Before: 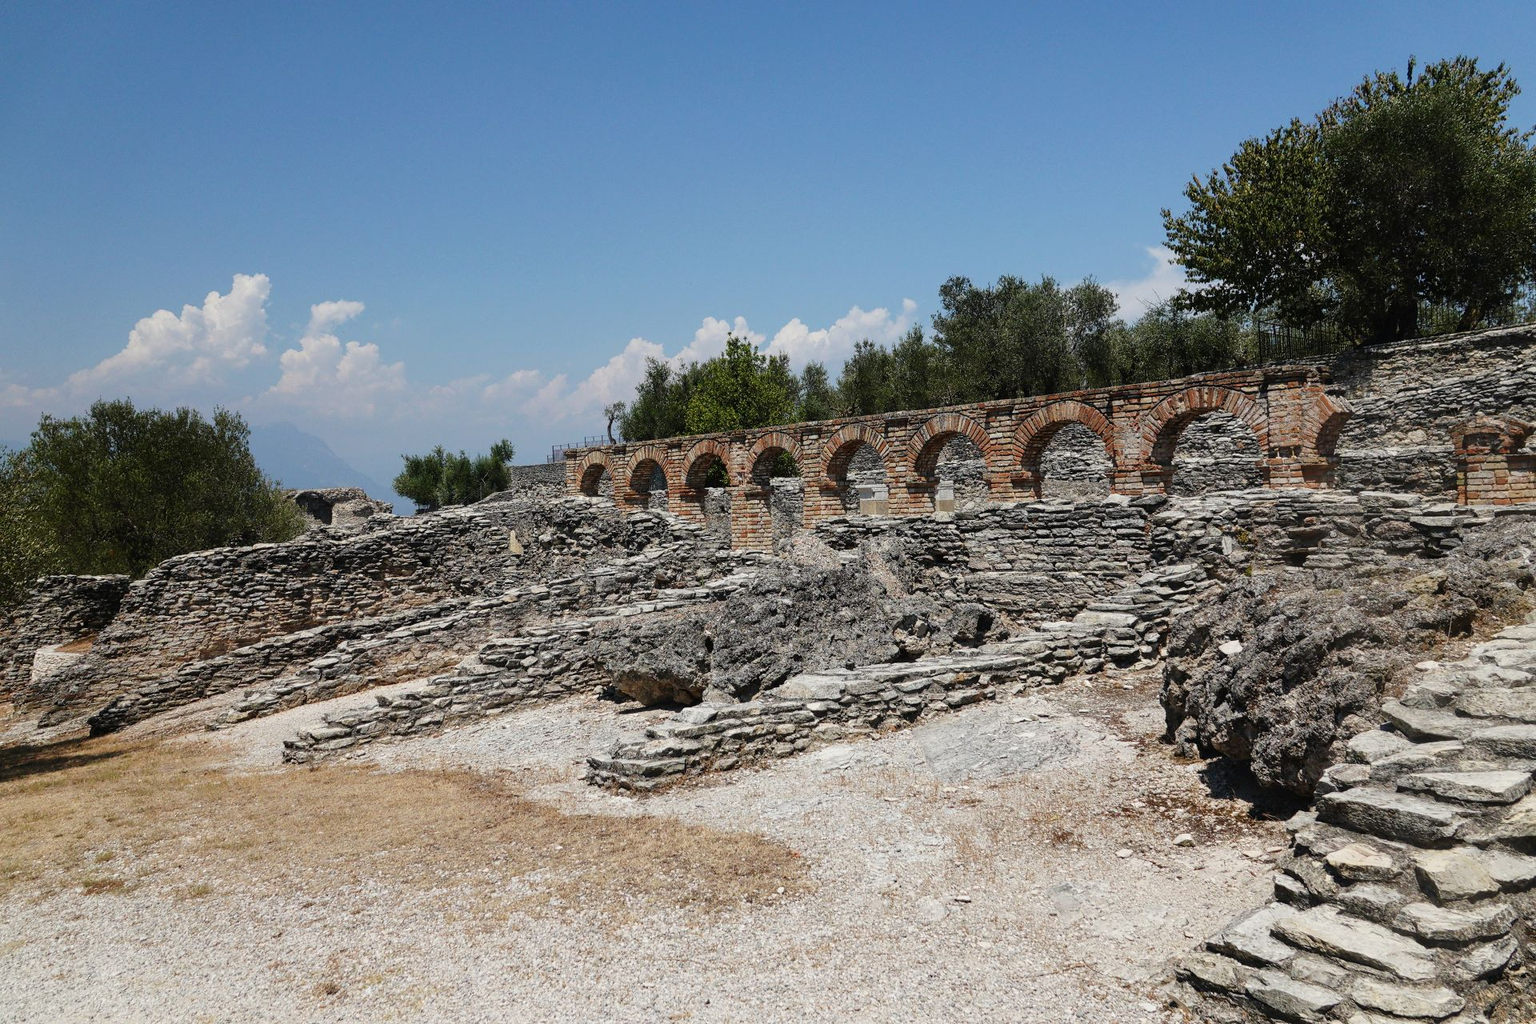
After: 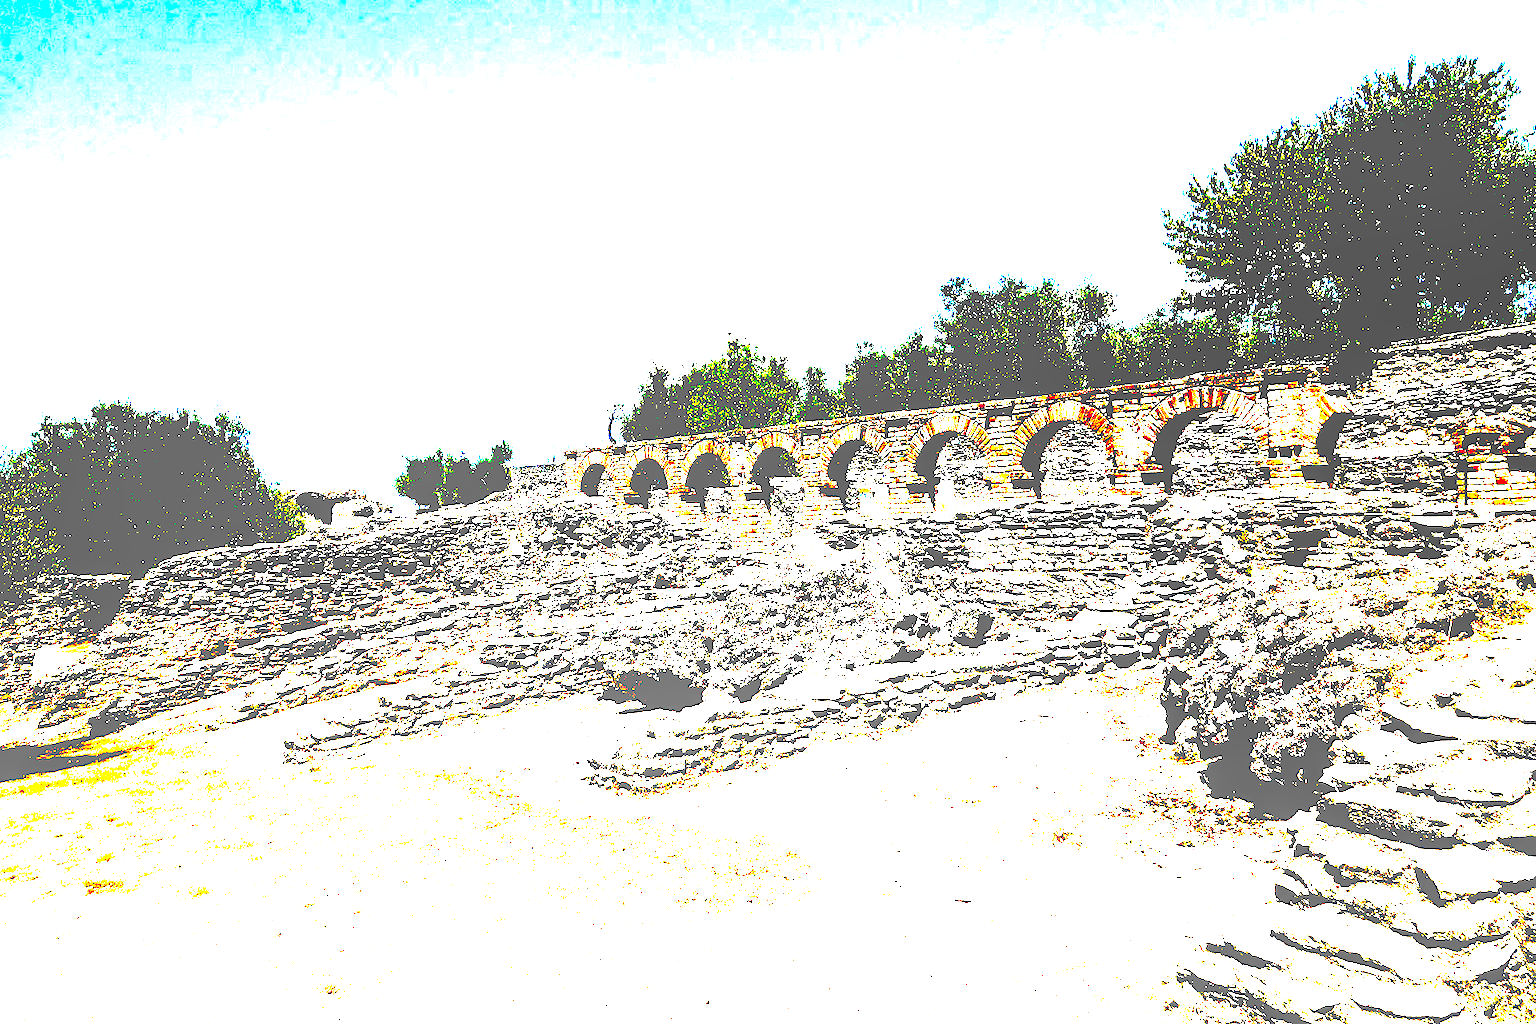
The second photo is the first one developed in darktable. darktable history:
exposure: black level correction 0.1, exposure 3.09 EV, compensate highlight preservation false
local contrast: detail 118%
tone equalizer: on, module defaults
tone curve: curves: ch0 [(0, 0) (0.118, 0.034) (0.182, 0.124) (0.265, 0.214) (0.504, 0.508) (0.783, 0.825) (1, 1)], preserve colors none
